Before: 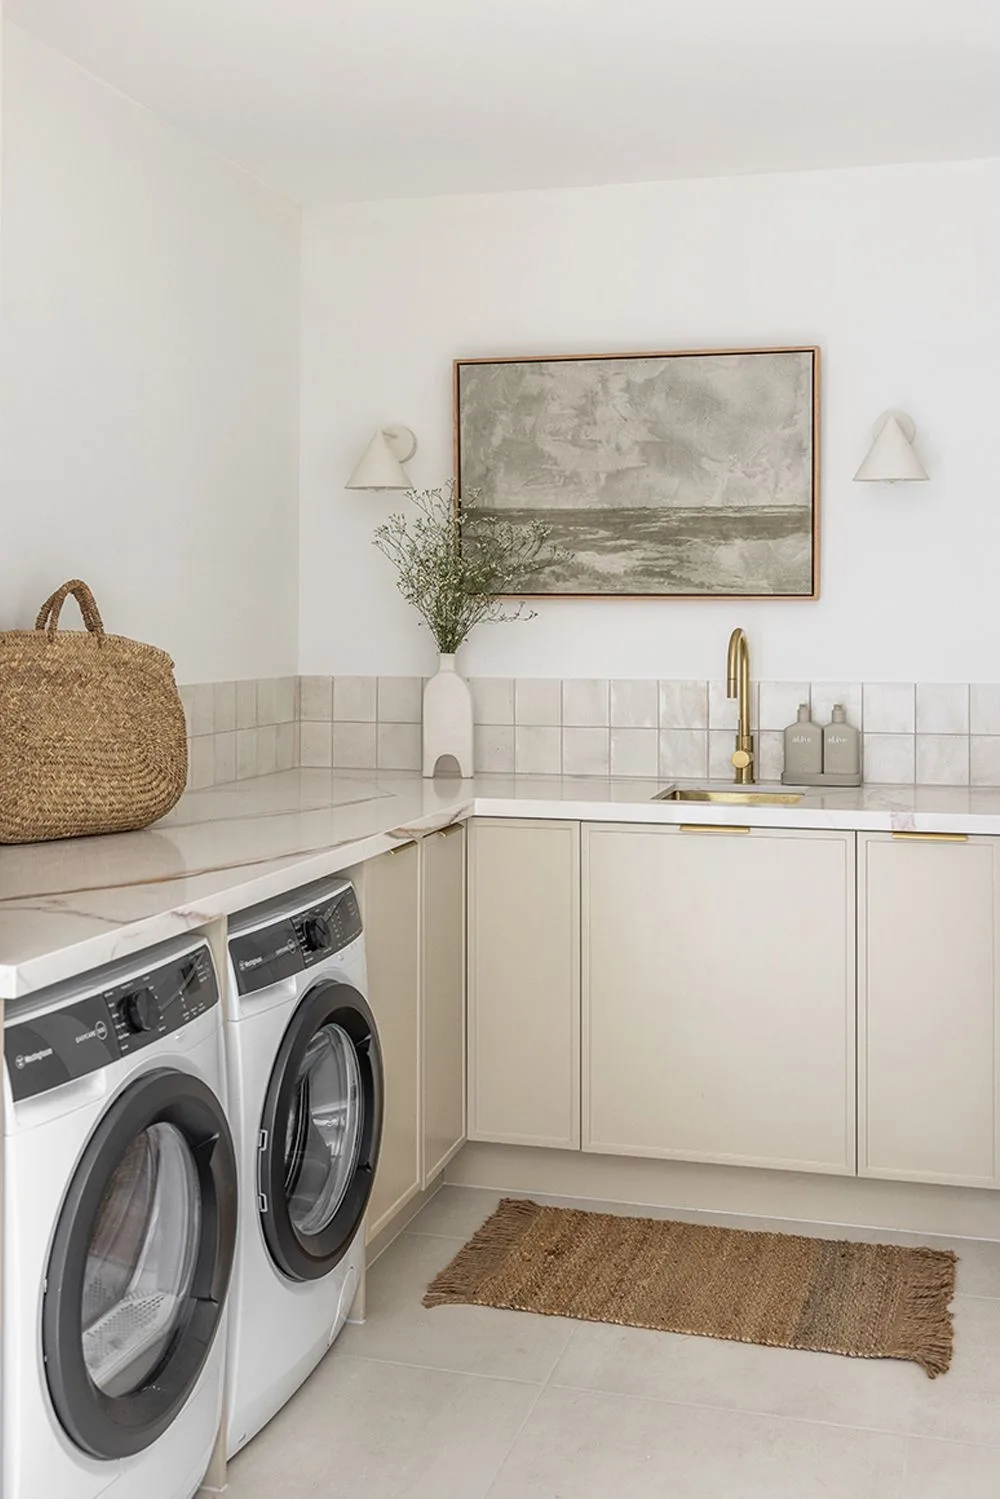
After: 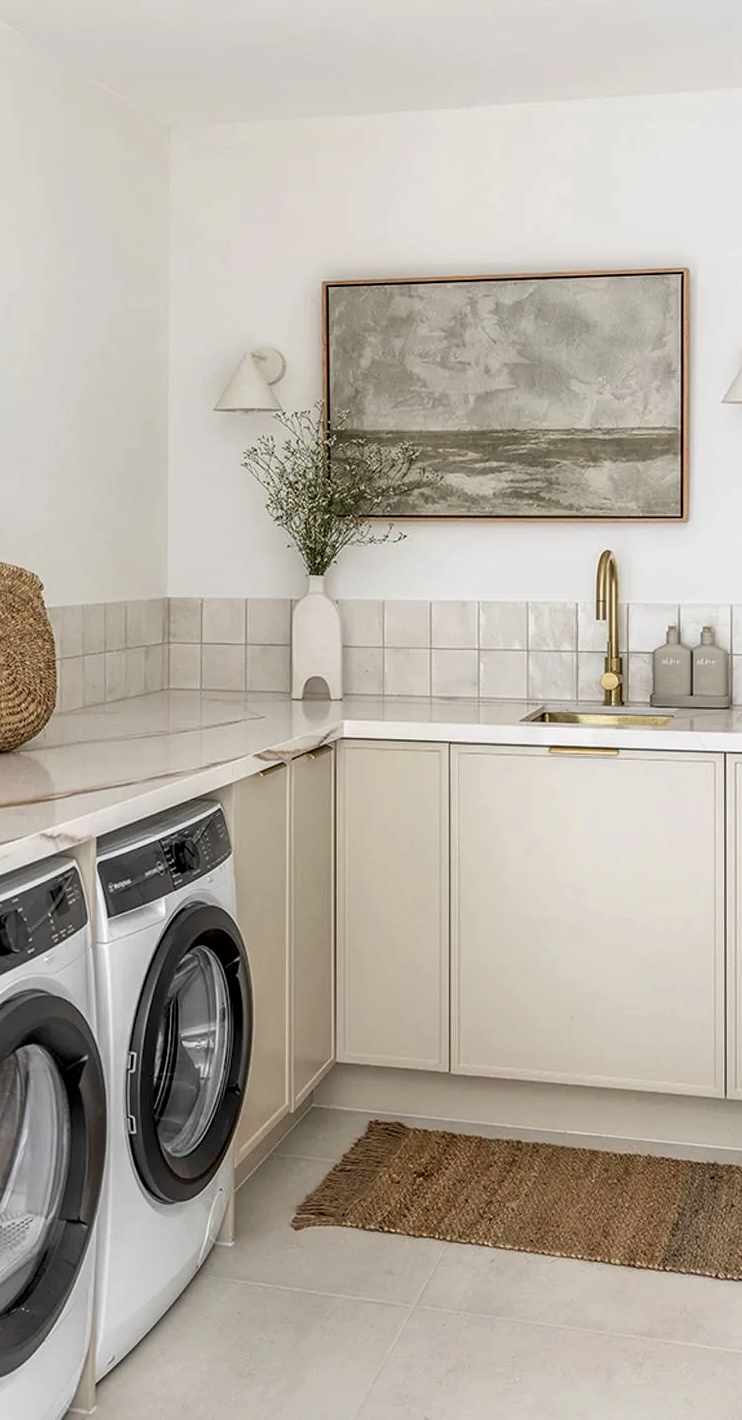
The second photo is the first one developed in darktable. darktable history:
crop and rotate: left 13.162%, top 5.248%, right 12.562%
local contrast: highlights 28%, shadows 75%, midtone range 0.746
